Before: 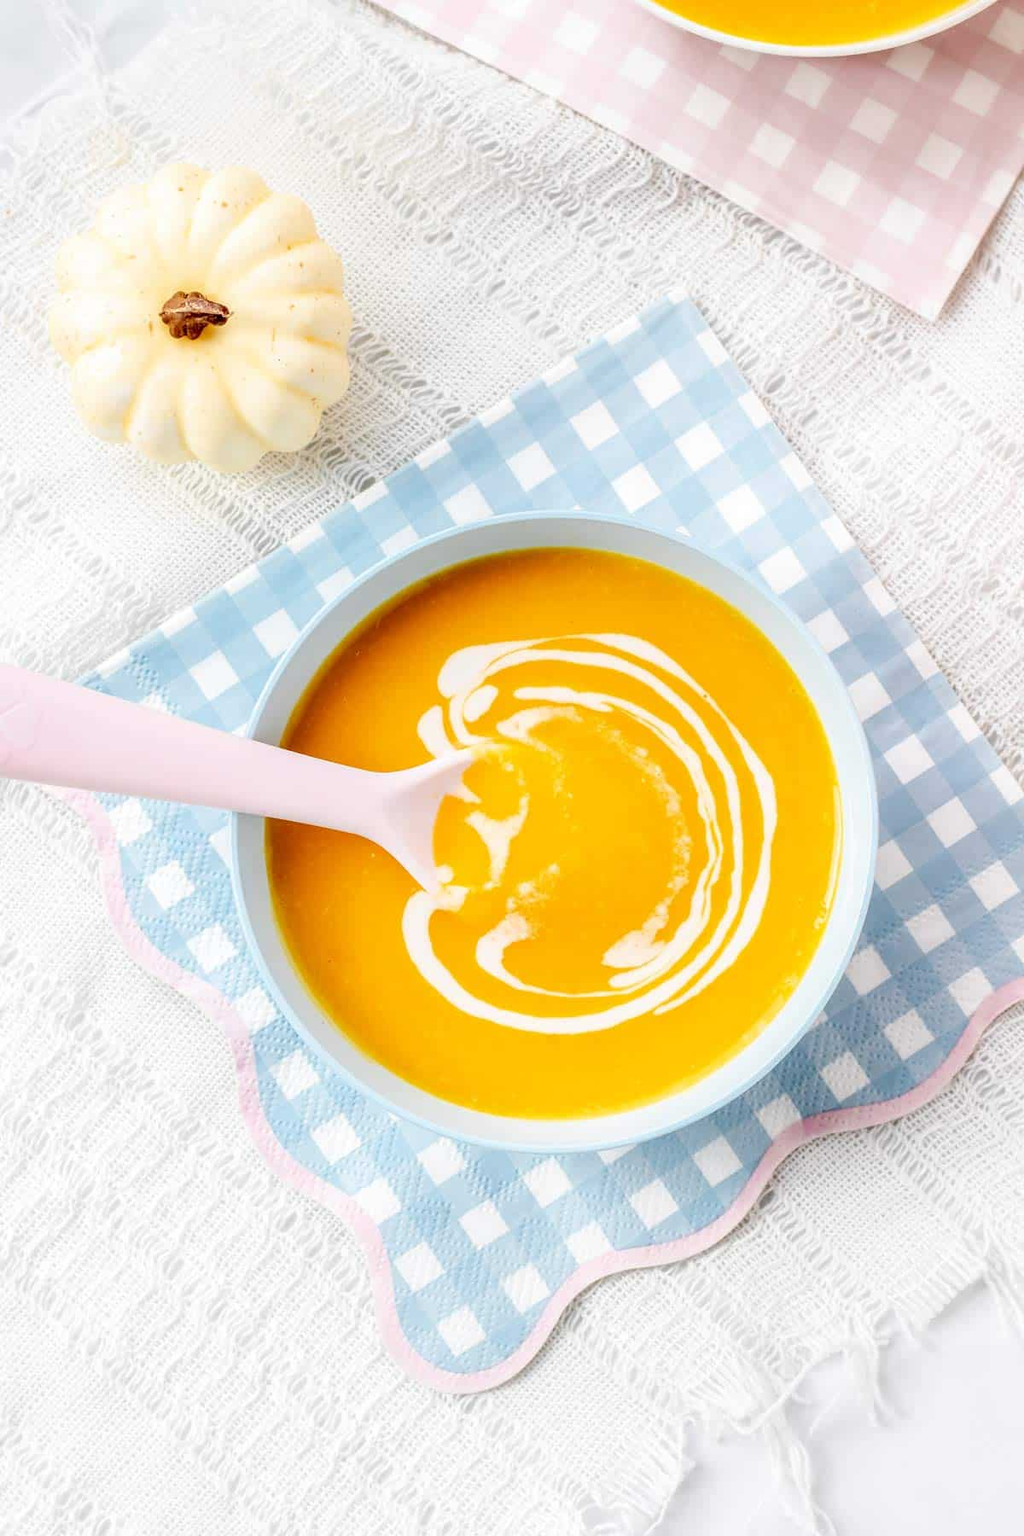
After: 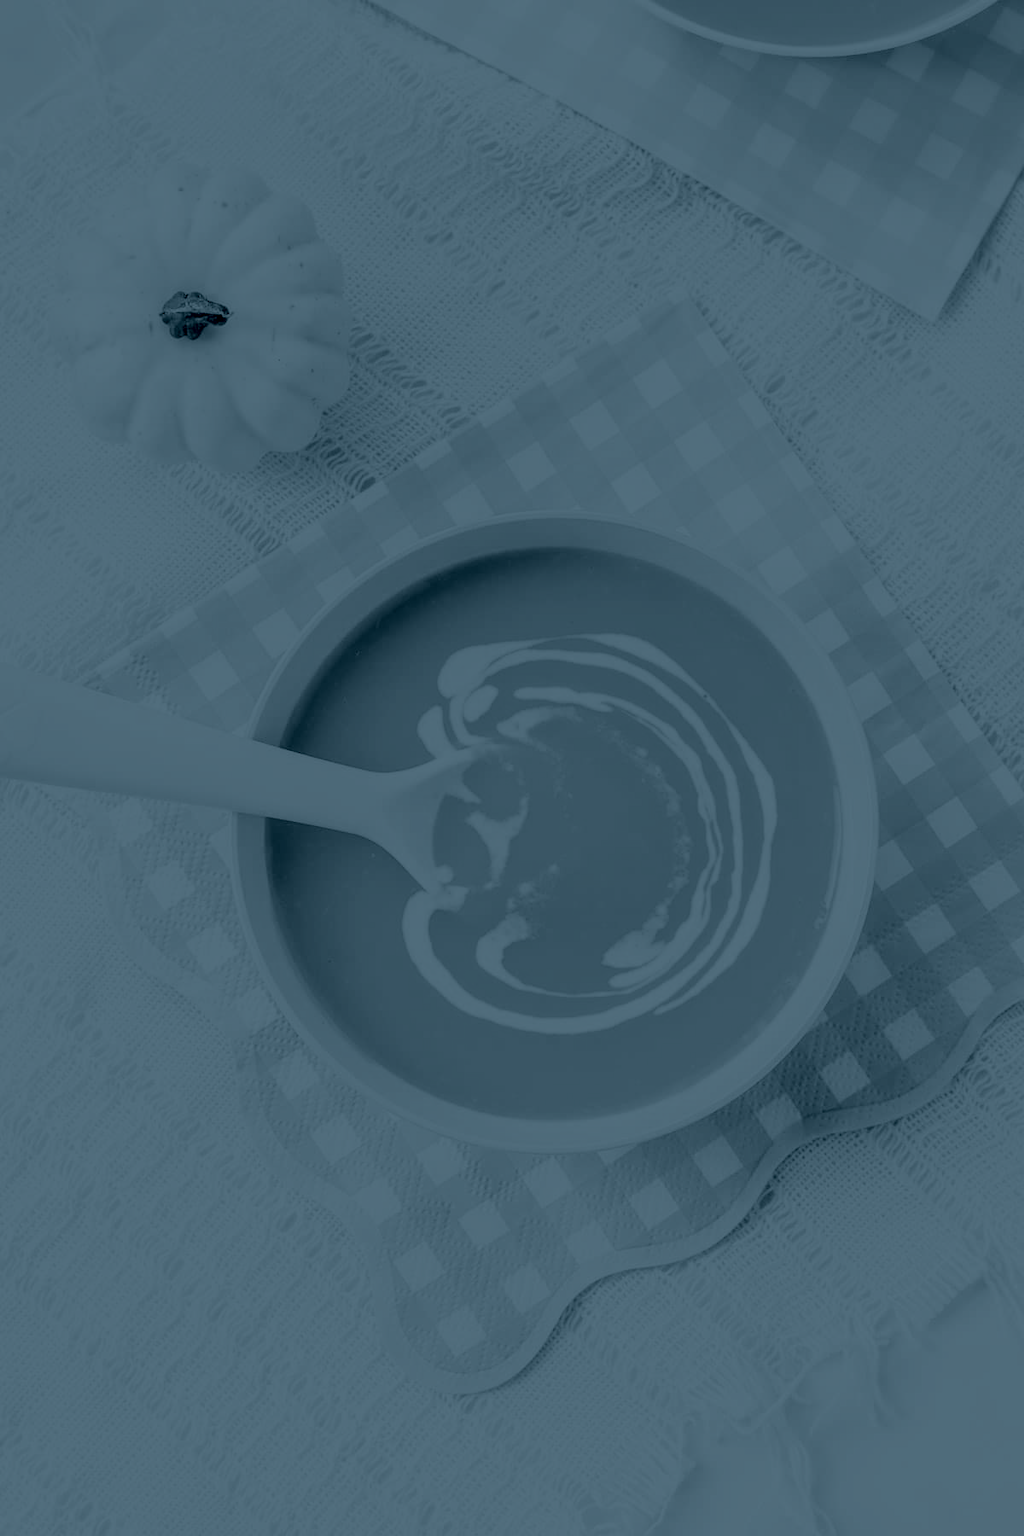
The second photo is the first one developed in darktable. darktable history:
split-toning: shadows › hue 290.82°, shadows › saturation 0.34, highlights › saturation 0.38, balance 0, compress 50%
color calibration: output gray [0.21, 0.42, 0.37, 0], gray › normalize channels true, illuminant same as pipeline (D50), adaptation XYZ, x 0.346, y 0.359, gamut compression 0
filmic rgb: black relative exposure -7.65 EV, white relative exposure 4.56 EV, hardness 3.61
colorize: hue 194.4°, saturation 29%, source mix 61.75%, lightness 3.98%, version 1
